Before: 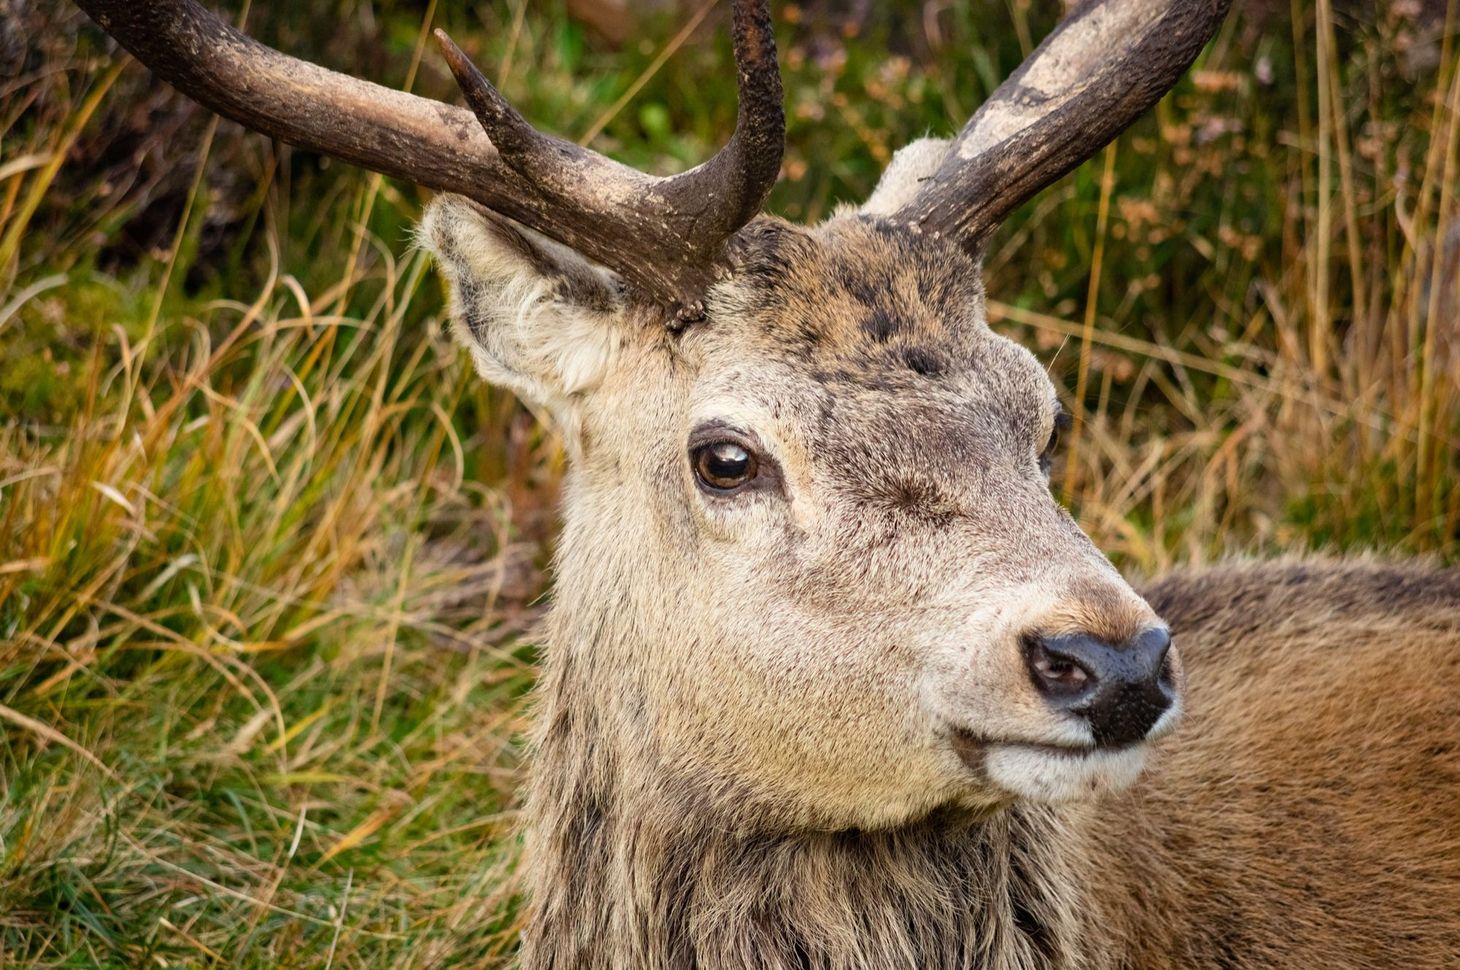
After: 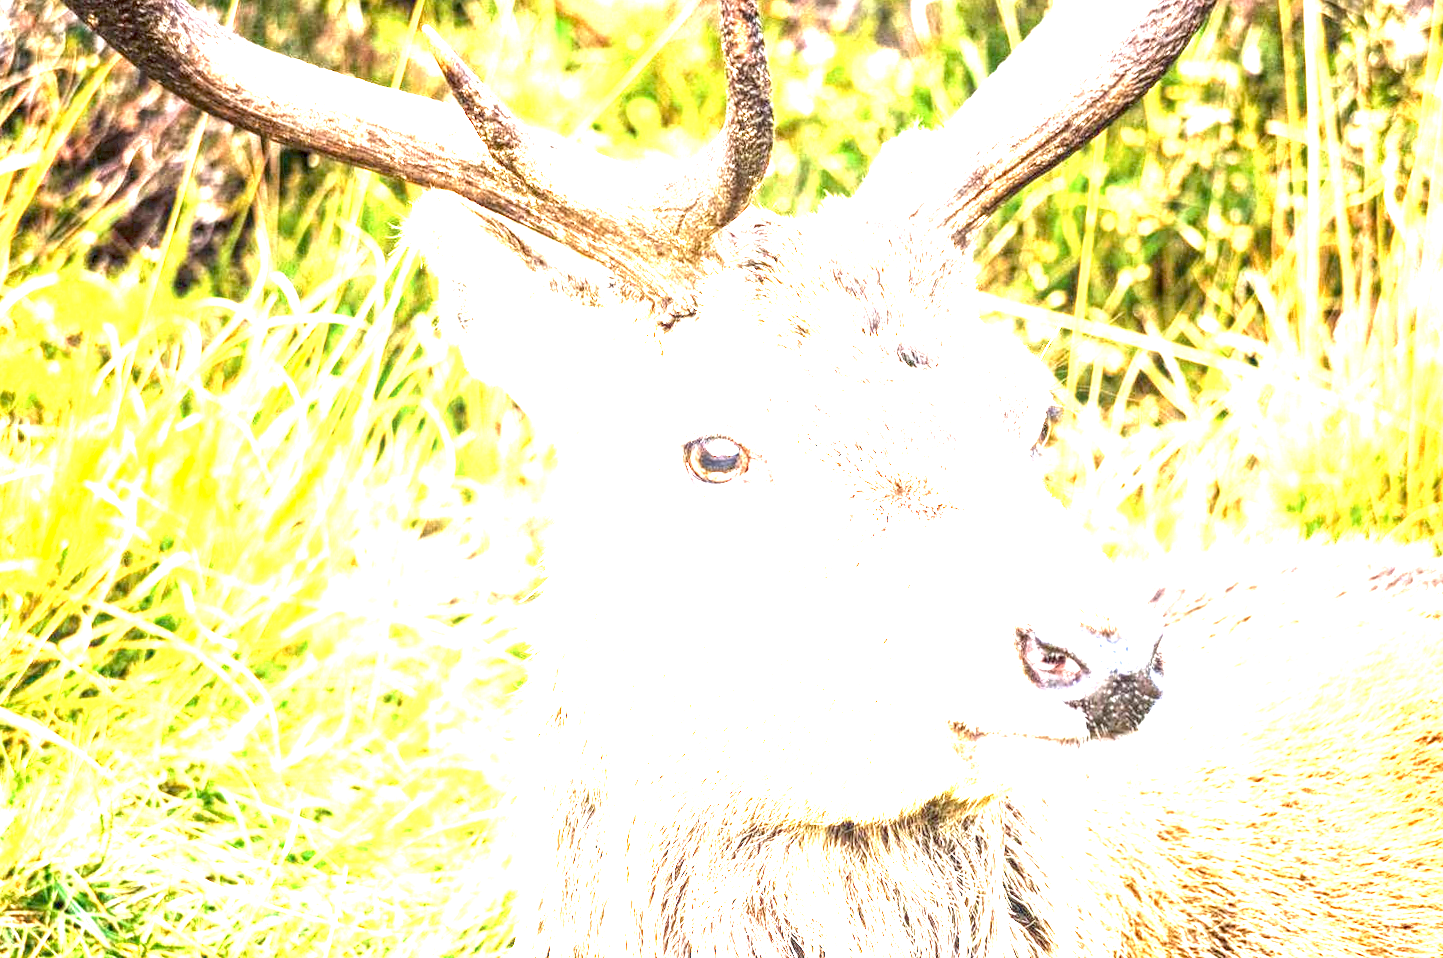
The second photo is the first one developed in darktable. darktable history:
exposure: black level correction 0, exposure 4 EV, compensate exposure bias true, compensate highlight preservation false
rotate and perspective: rotation -0.45°, automatic cropping original format, crop left 0.008, crop right 0.992, crop top 0.012, crop bottom 0.988
local contrast: highlights 60%, shadows 60%, detail 160%
white balance: red 0.986, blue 1.01
